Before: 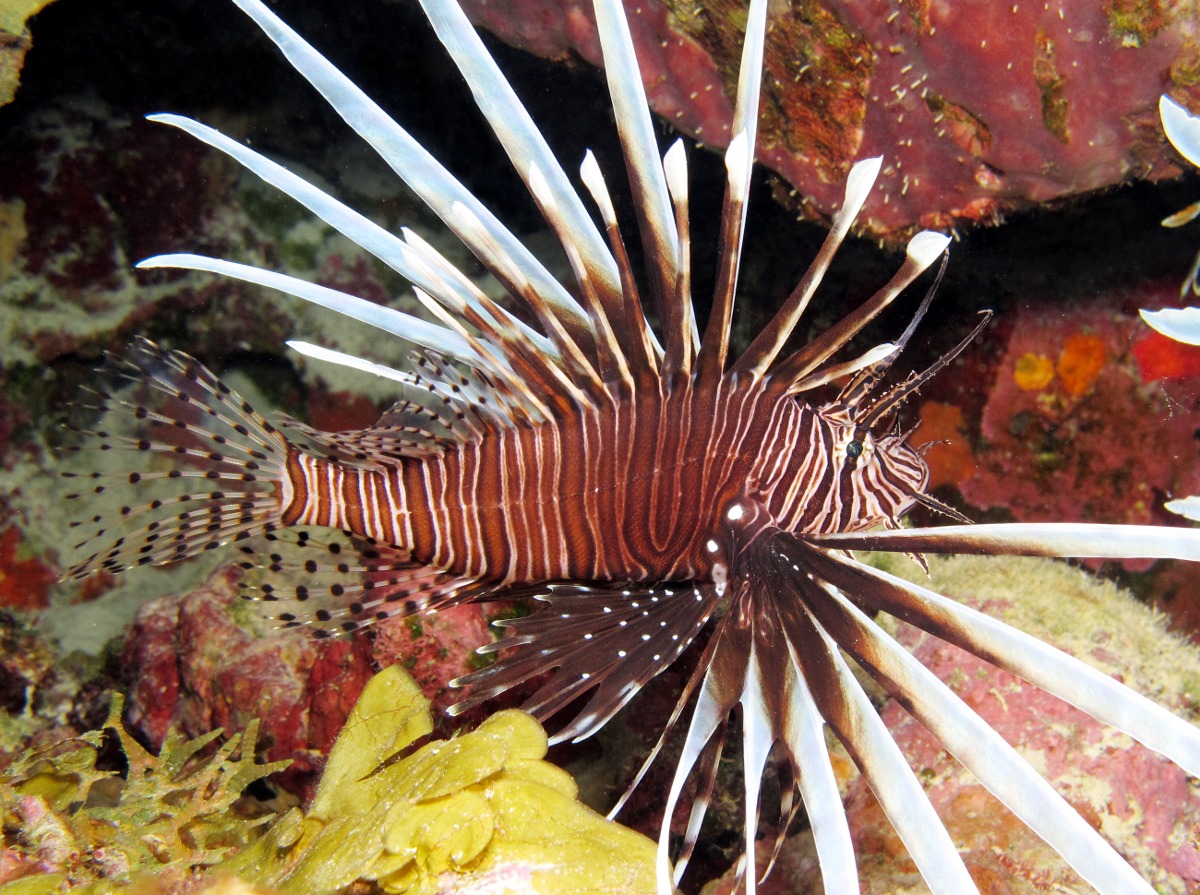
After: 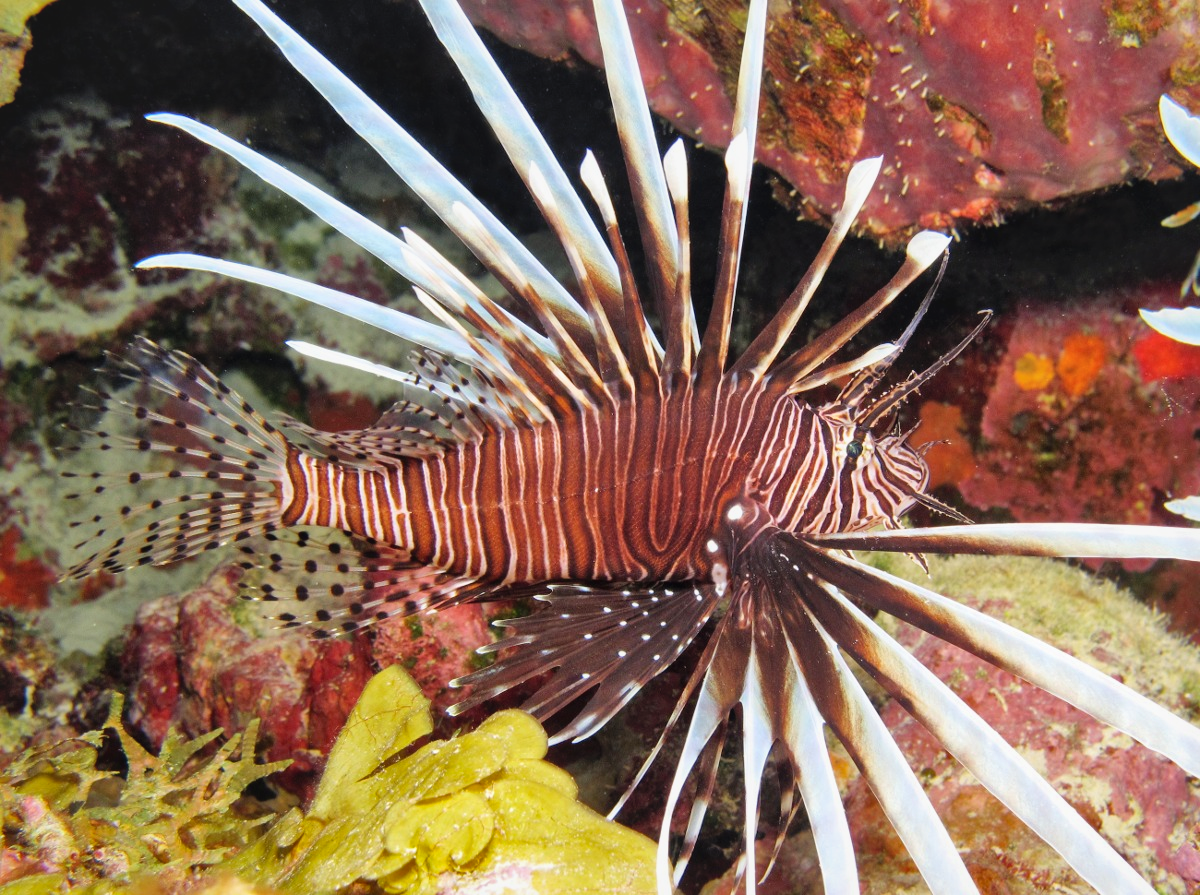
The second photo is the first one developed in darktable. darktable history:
contrast brightness saturation: contrast -0.092, brightness 0.051, saturation 0.077
local contrast: mode bilateral grid, contrast 19, coarseness 50, detail 139%, midtone range 0.2
shadows and highlights: low approximation 0.01, soften with gaussian
